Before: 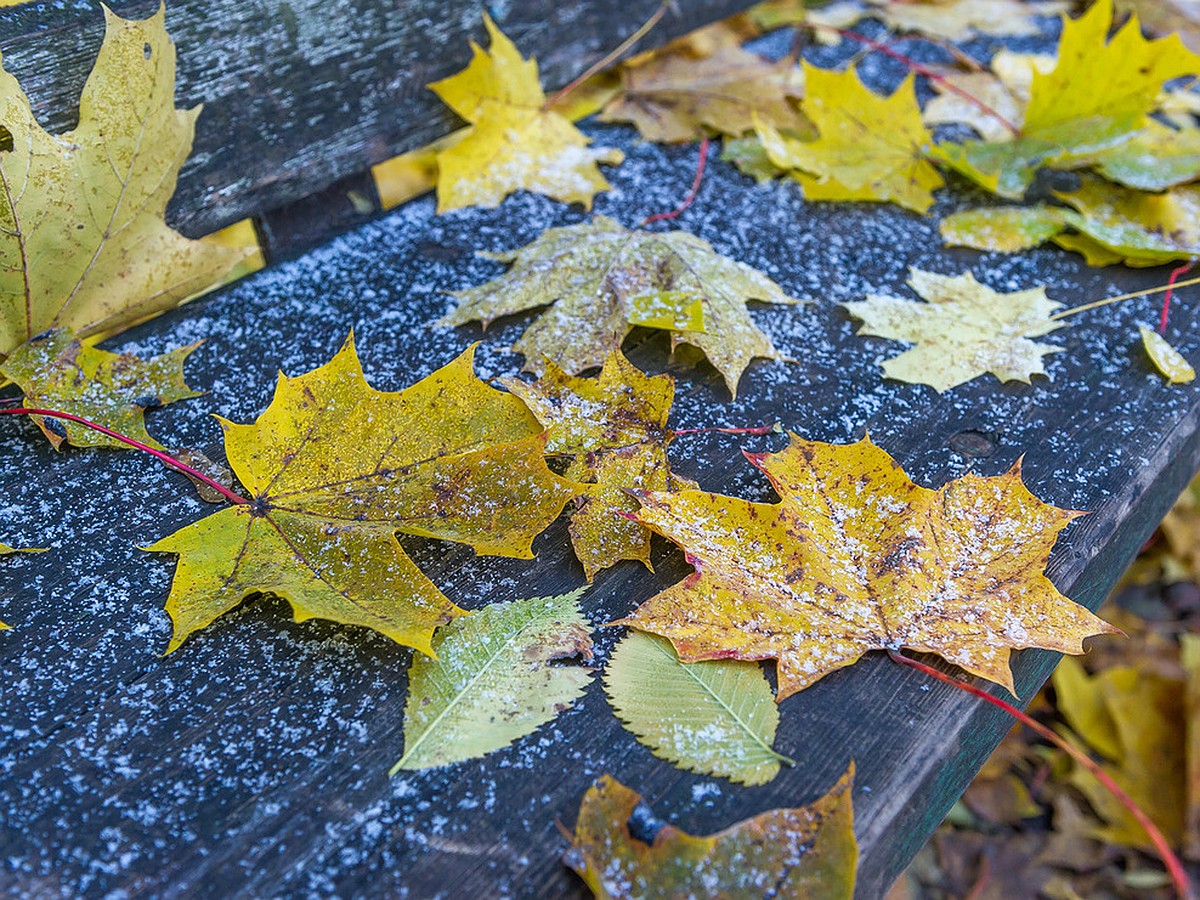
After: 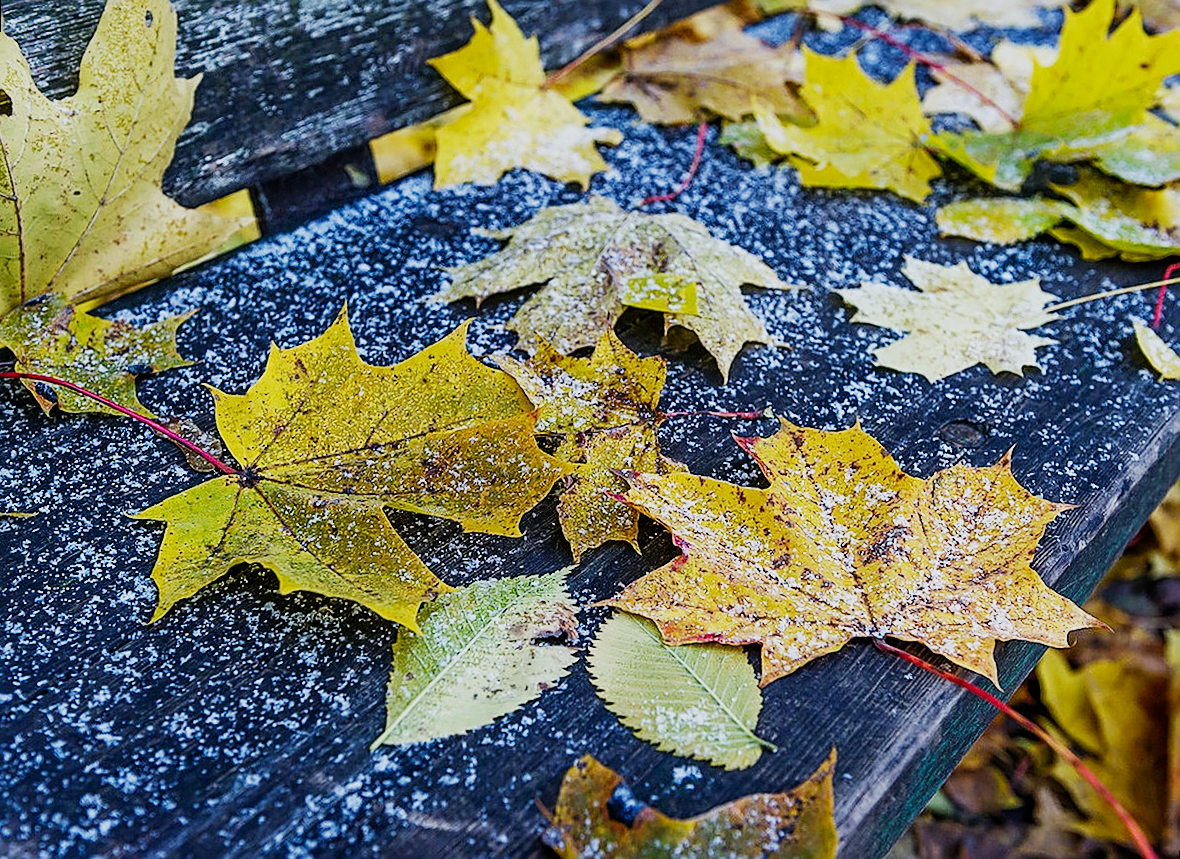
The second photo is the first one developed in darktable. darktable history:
sharpen: on, module defaults
rotate and perspective: rotation 1.57°, crop left 0.018, crop right 0.982, crop top 0.039, crop bottom 0.961
sigmoid: contrast 1.81, skew -0.21, preserve hue 0%, red attenuation 0.1, red rotation 0.035, green attenuation 0.1, green rotation -0.017, blue attenuation 0.15, blue rotation -0.052, base primaries Rec2020
